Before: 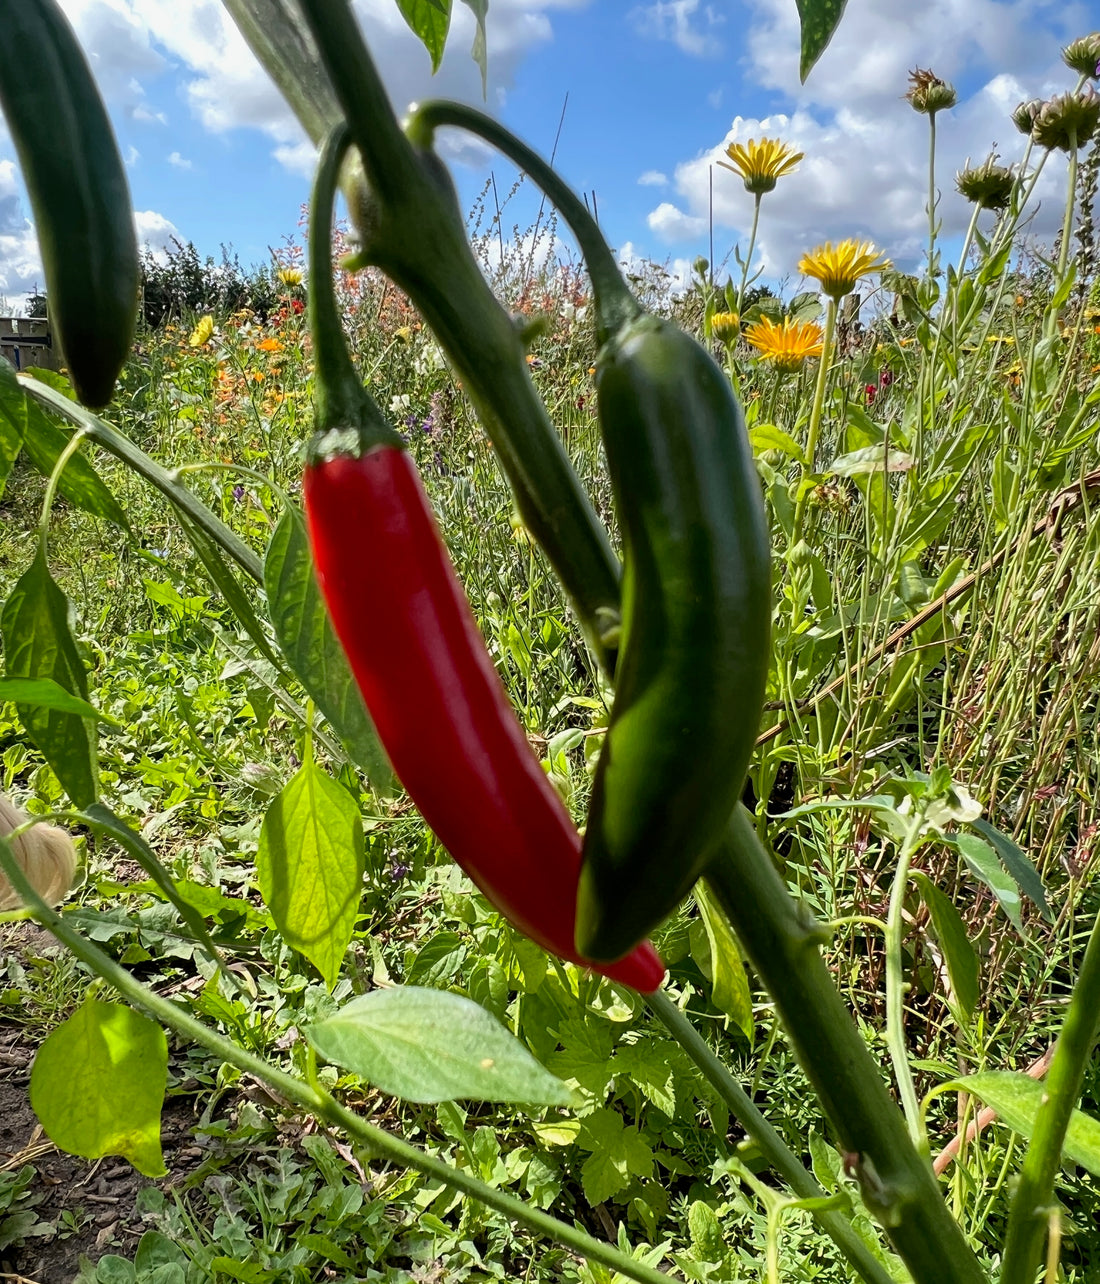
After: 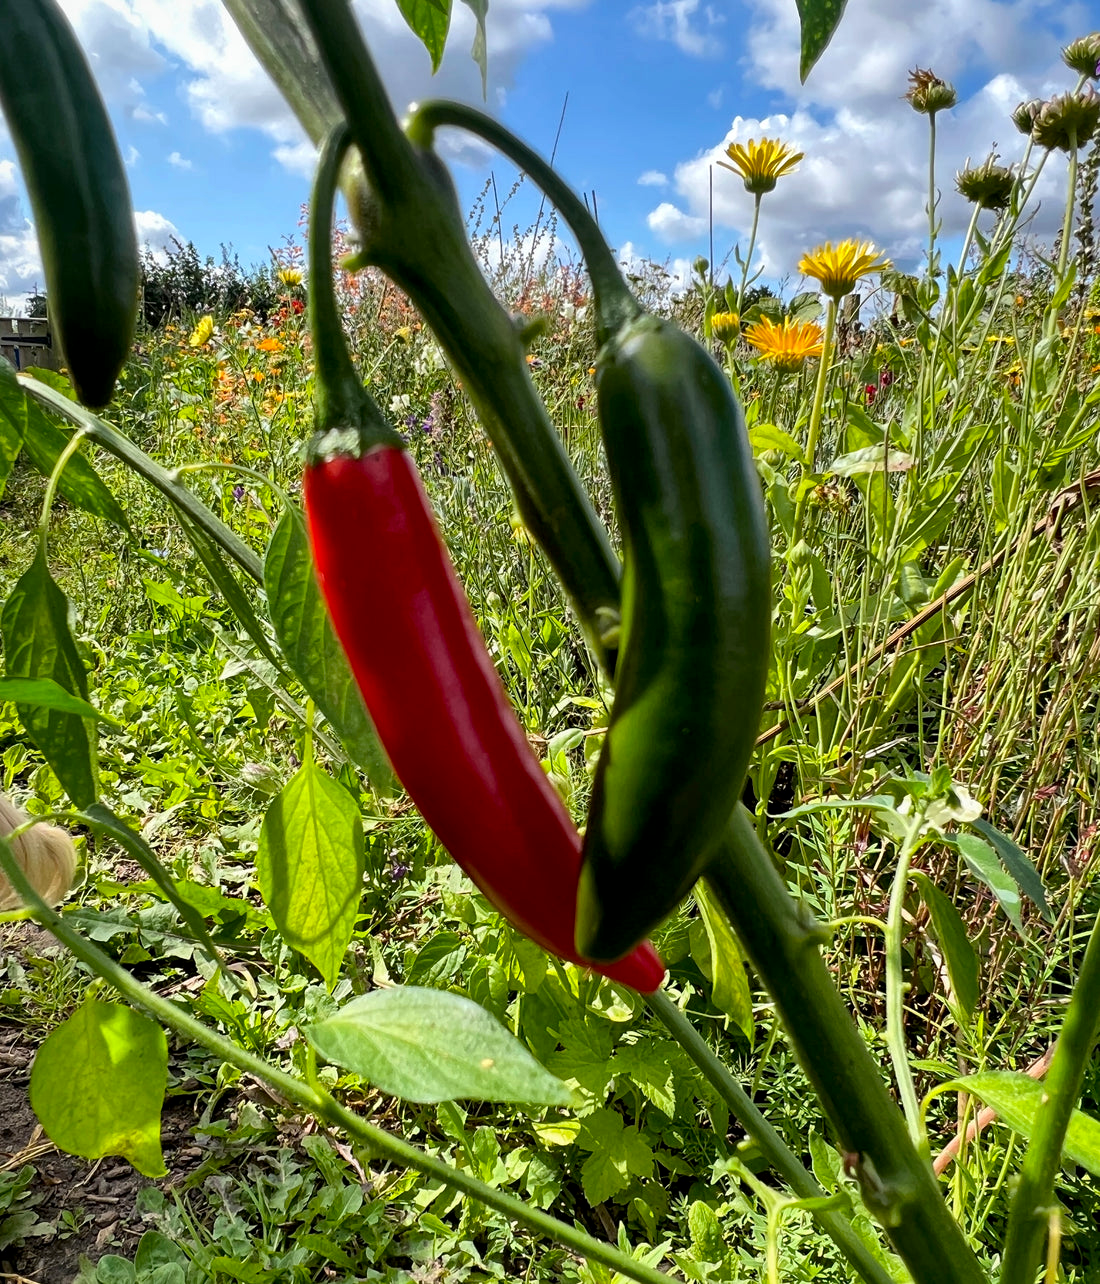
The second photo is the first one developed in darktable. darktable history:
local contrast: mode bilateral grid, contrast 20, coarseness 50, detail 132%, midtone range 0.2
color balance: output saturation 110%
